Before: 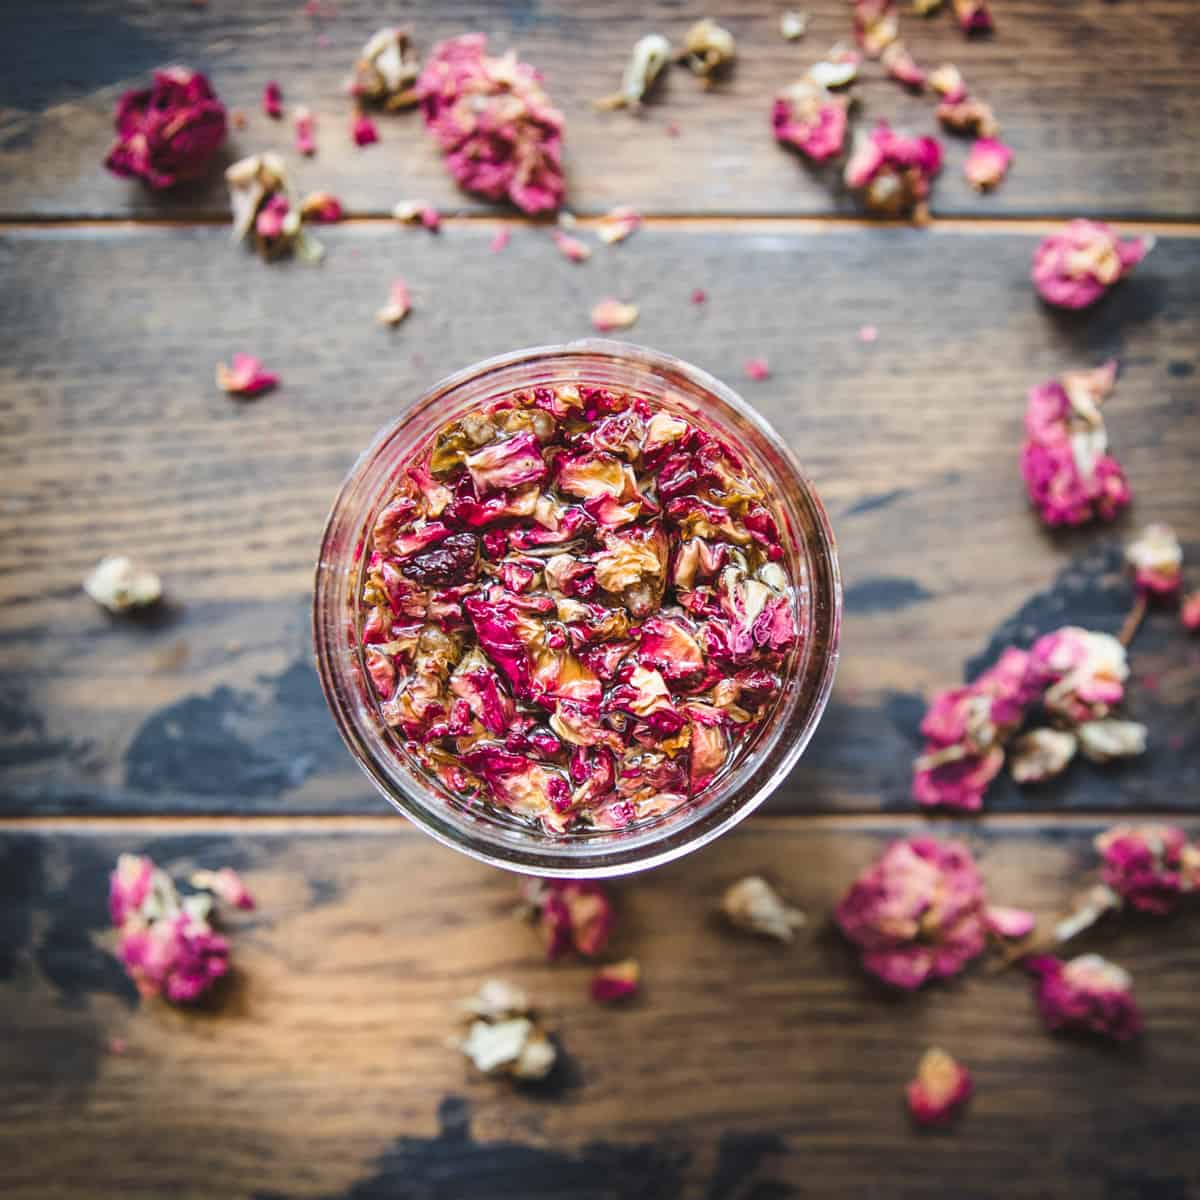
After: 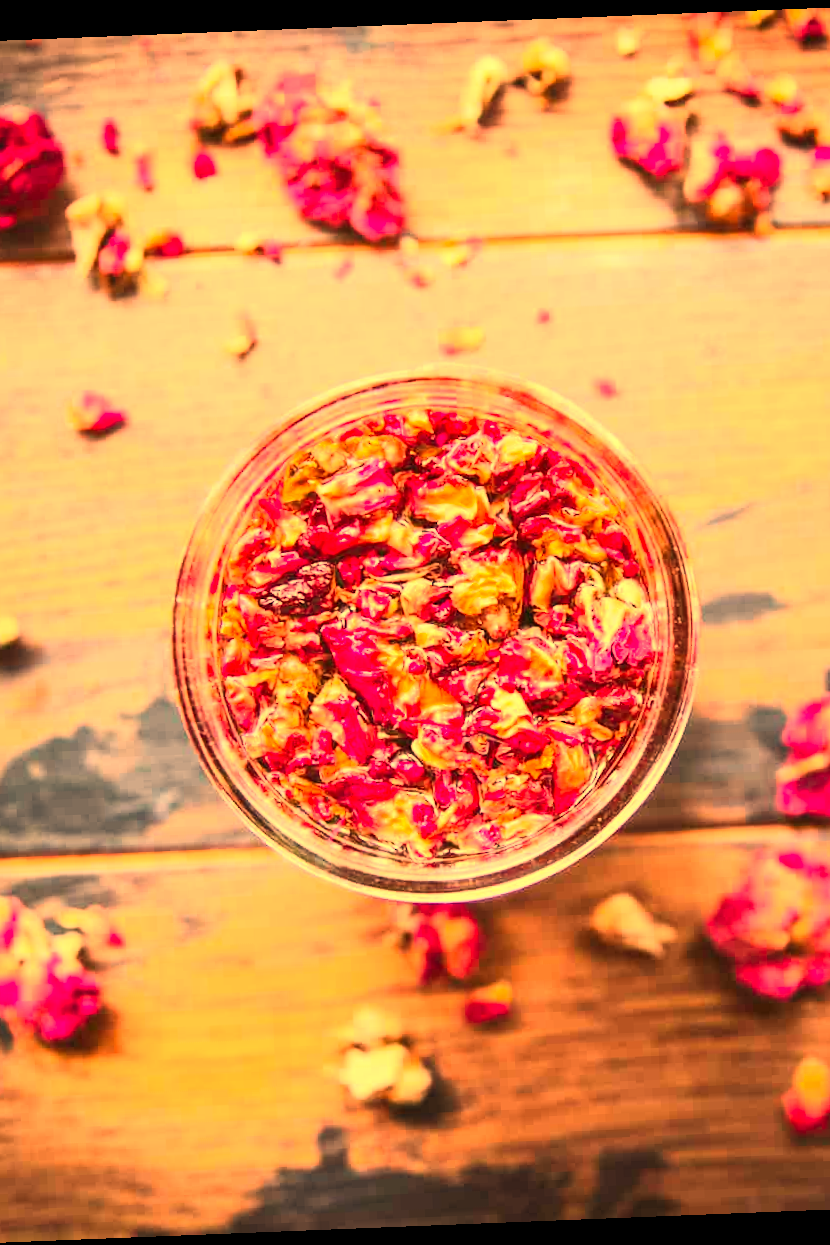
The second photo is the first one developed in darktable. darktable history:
exposure: exposure 0.636 EV, compensate highlight preservation false
rotate and perspective: rotation -2.29°, automatic cropping off
white balance: red 1.467, blue 0.684
crop and rotate: left 13.342%, right 19.991%
contrast brightness saturation: contrast 0.23, brightness 0.1, saturation 0.29
